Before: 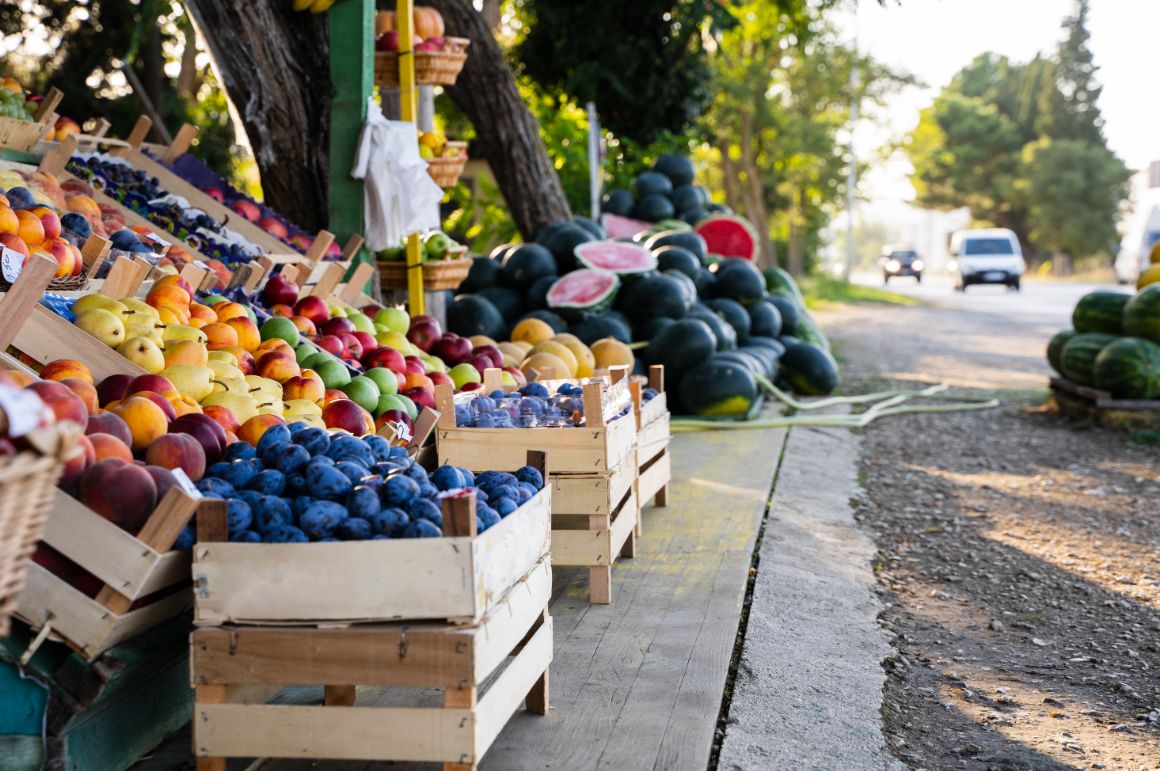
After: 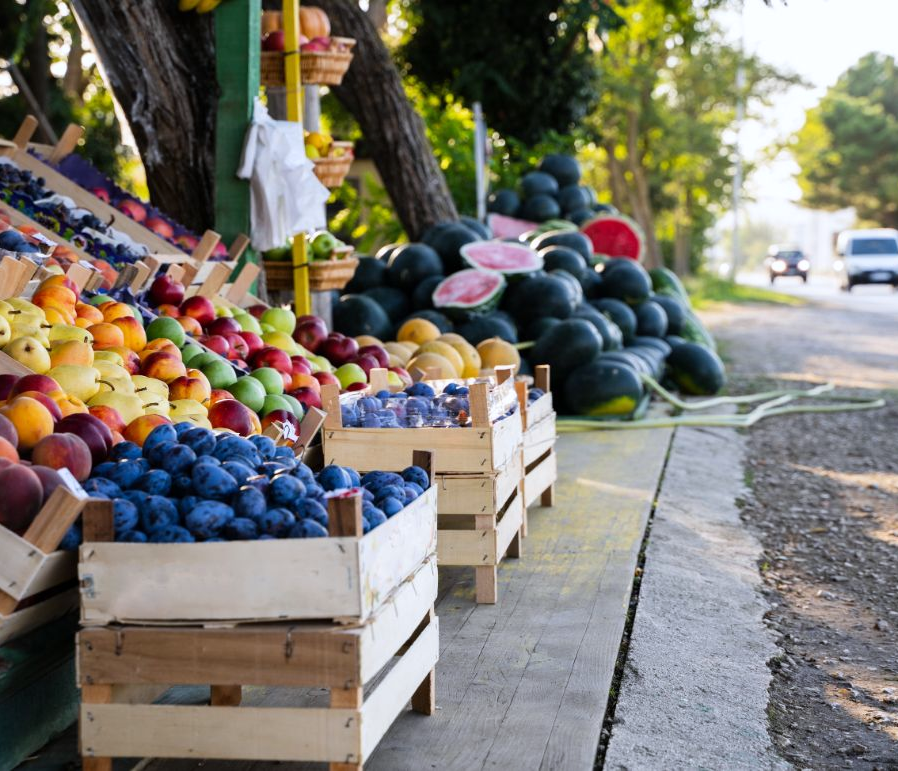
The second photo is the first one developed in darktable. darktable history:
white balance: red 0.983, blue 1.036
crop: left 9.88%, right 12.664%
